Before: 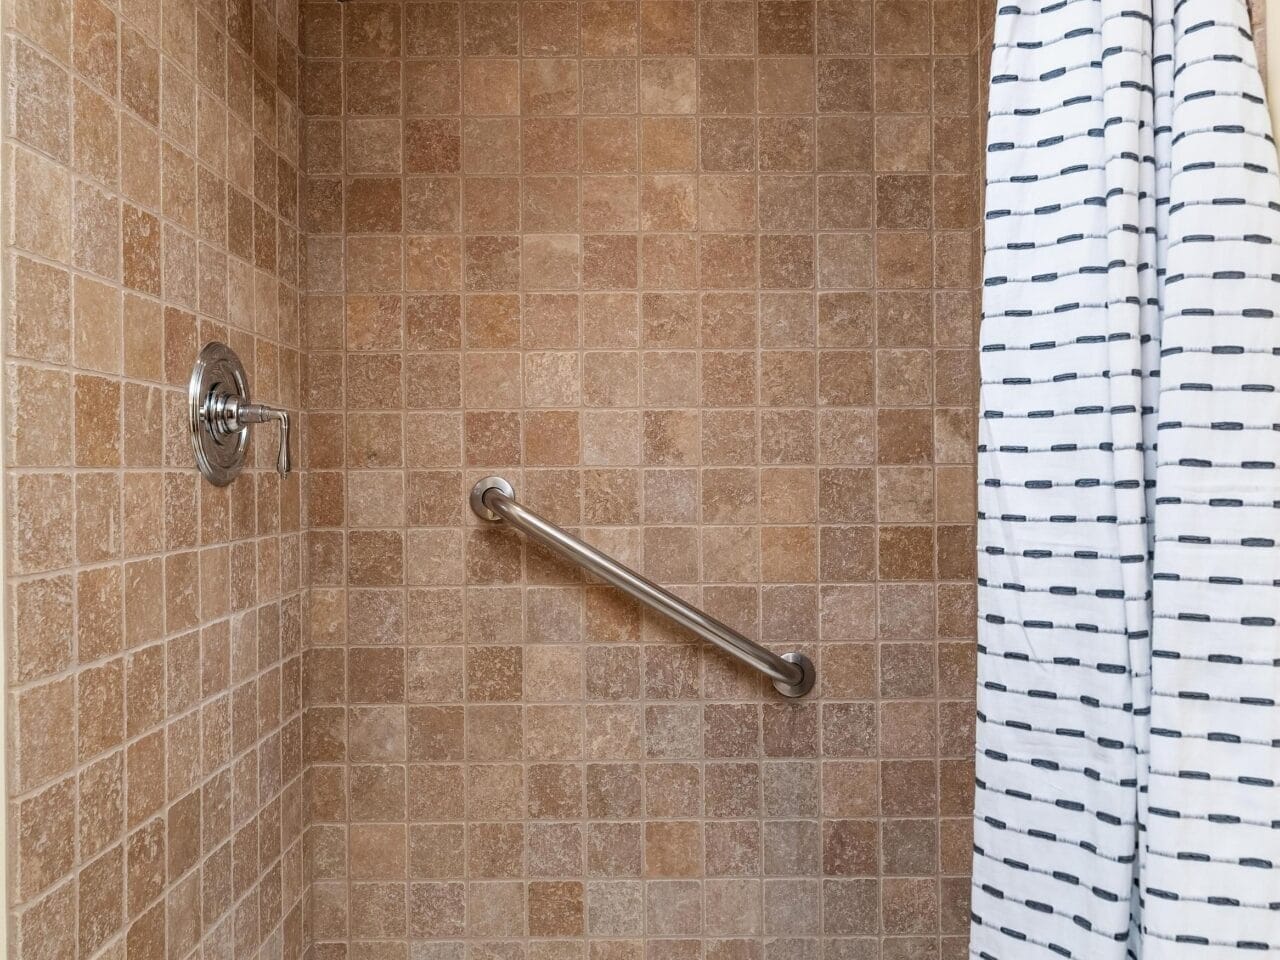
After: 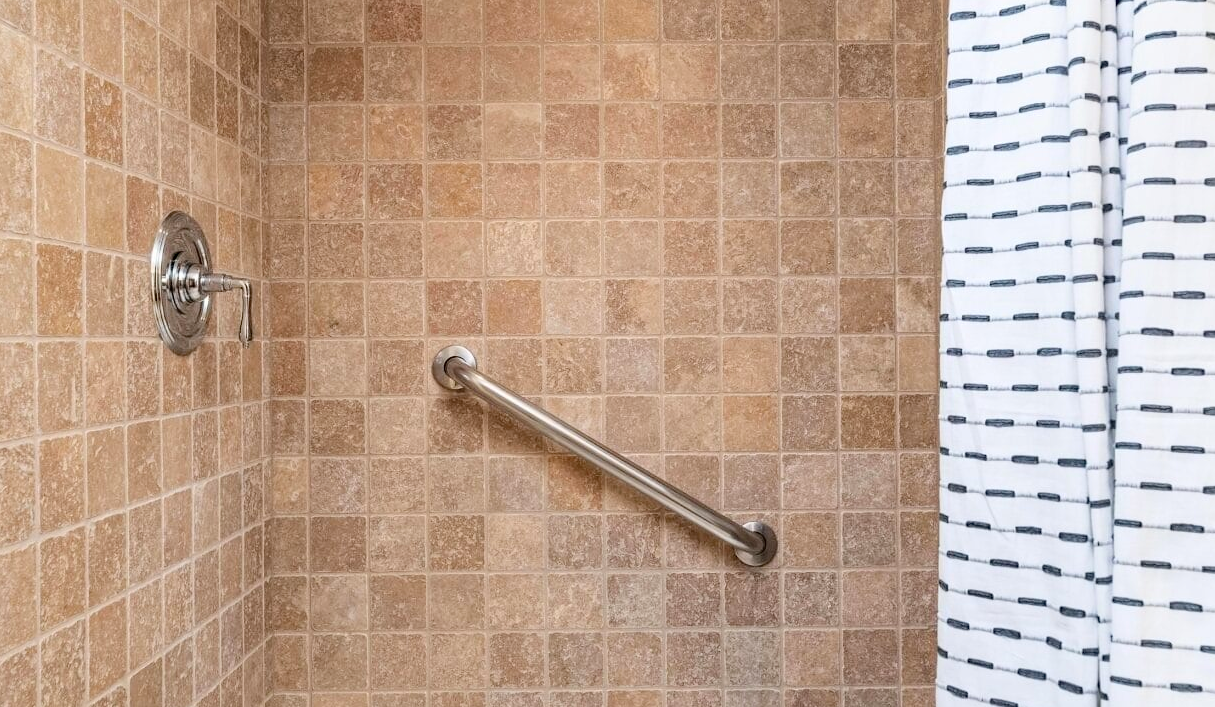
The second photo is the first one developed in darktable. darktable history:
tone curve: curves: ch0 [(0, 0) (0.003, 0.004) (0.011, 0.014) (0.025, 0.032) (0.044, 0.057) (0.069, 0.089) (0.1, 0.128) (0.136, 0.174) (0.177, 0.227) (0.224, 0.287) (0.277, 0.354) (0.335, 0.427) (0.399, 0.507) (0.468, 0.582) (0.543, 0.653) (0.623, 0.726) (0.709, 0.799) (0.801, 0.876) (0.898, 0.937) (1, 1)], color space Lab, independent channels, preserve colors none
crop and rotate: left 3.016%, top 13.679%, right 2.061%, bottom 12.612%
haze removal: adaptive false
